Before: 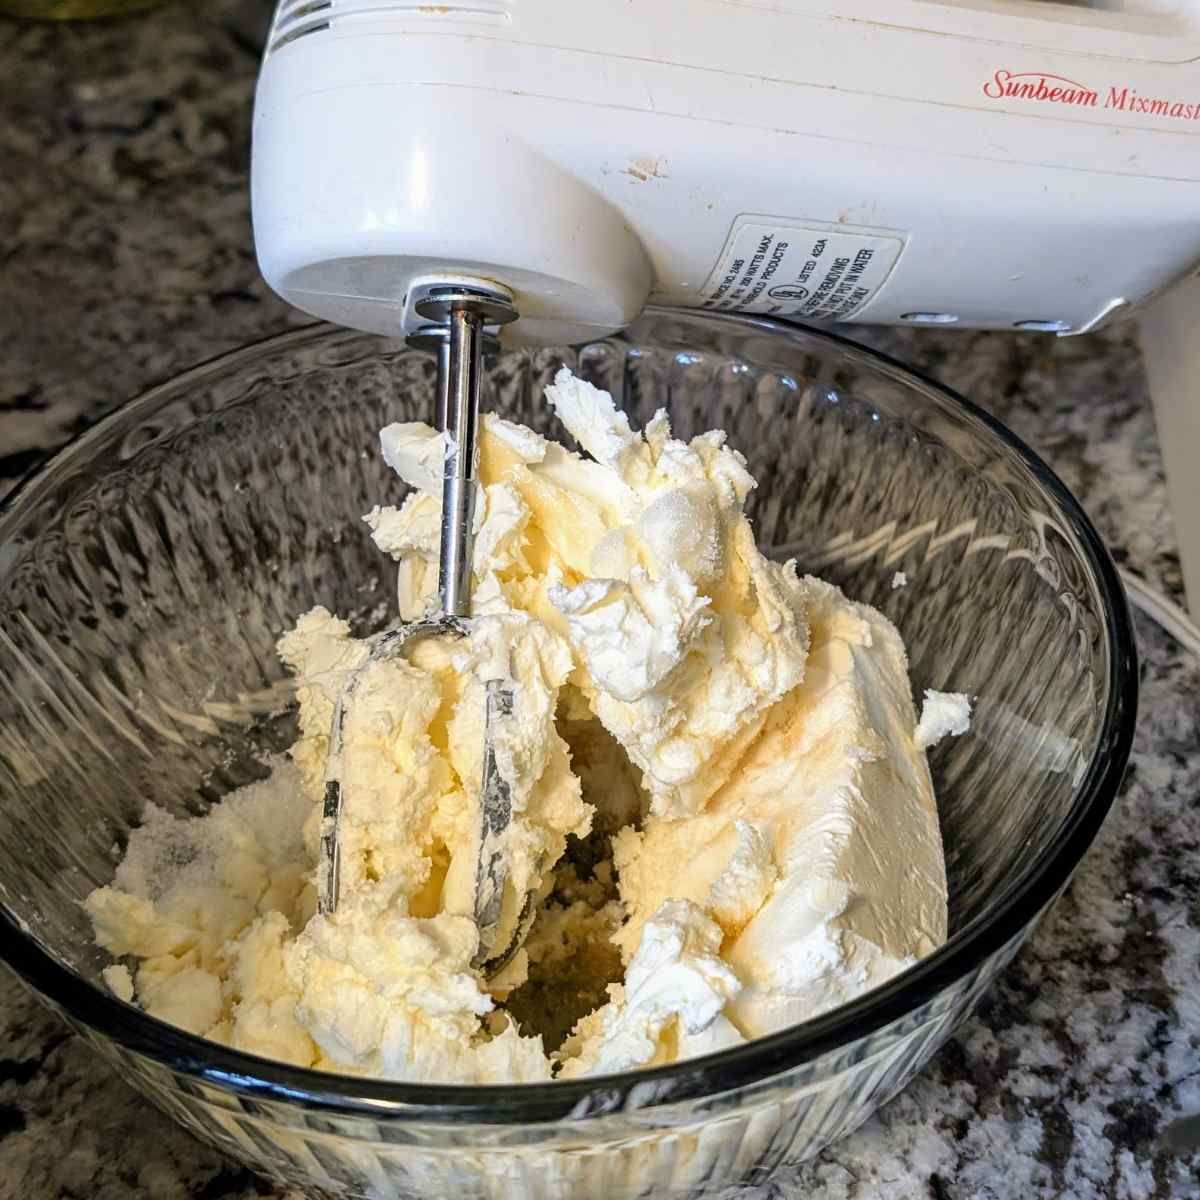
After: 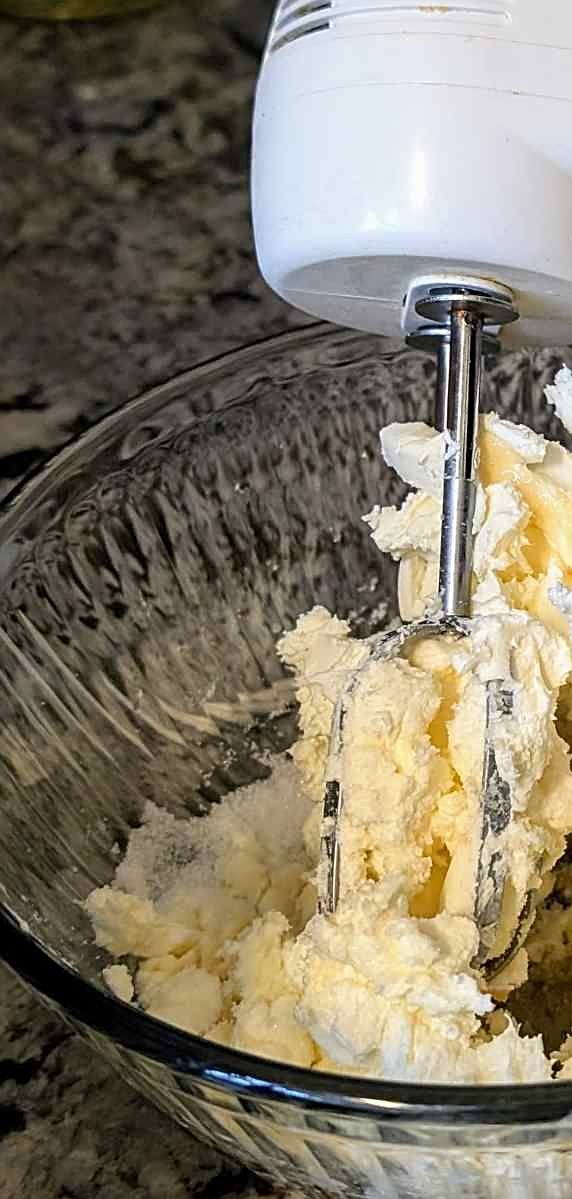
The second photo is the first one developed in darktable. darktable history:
crop and rotate: left 0.028%, top 0%, right 52.29%
sharpen: on, module defaults
